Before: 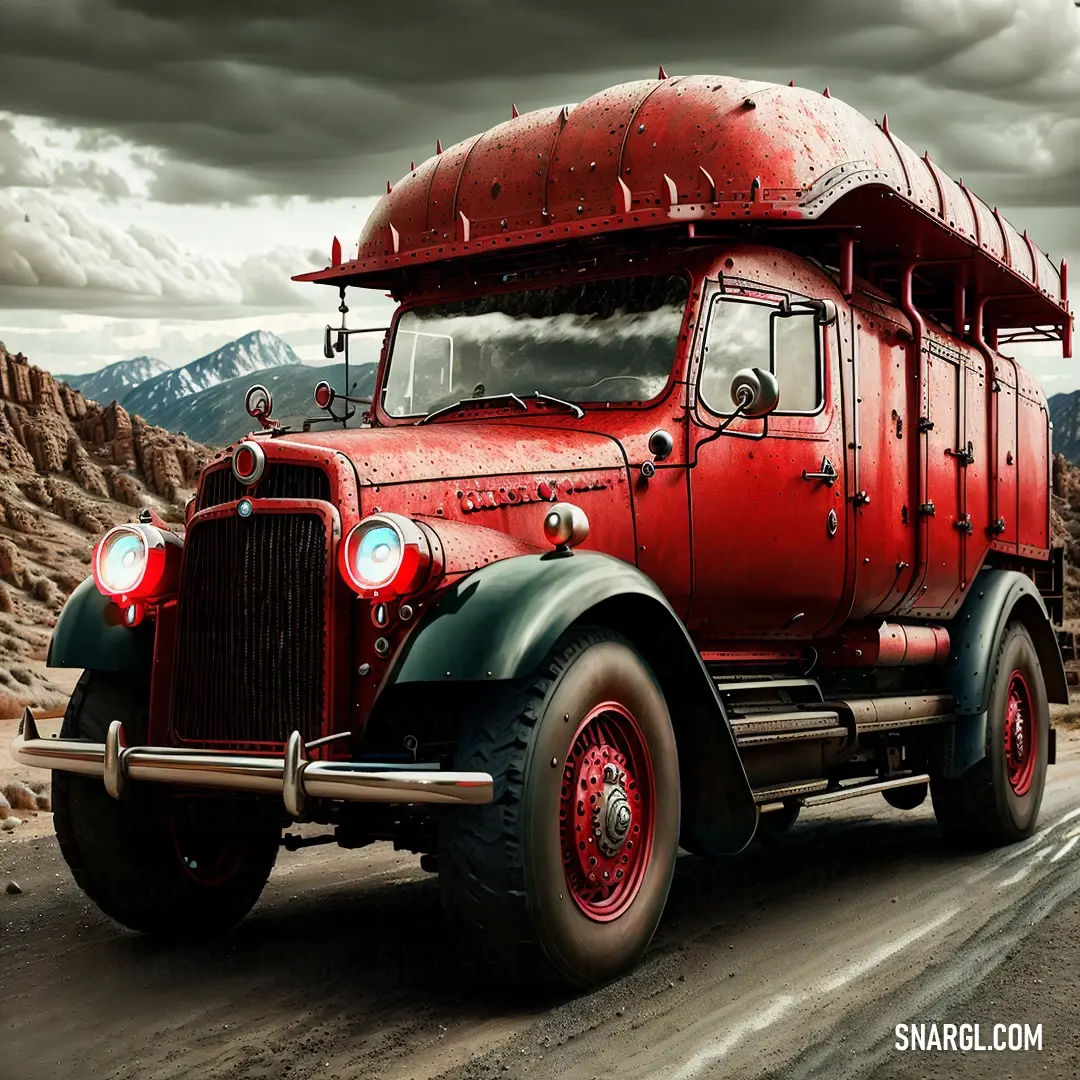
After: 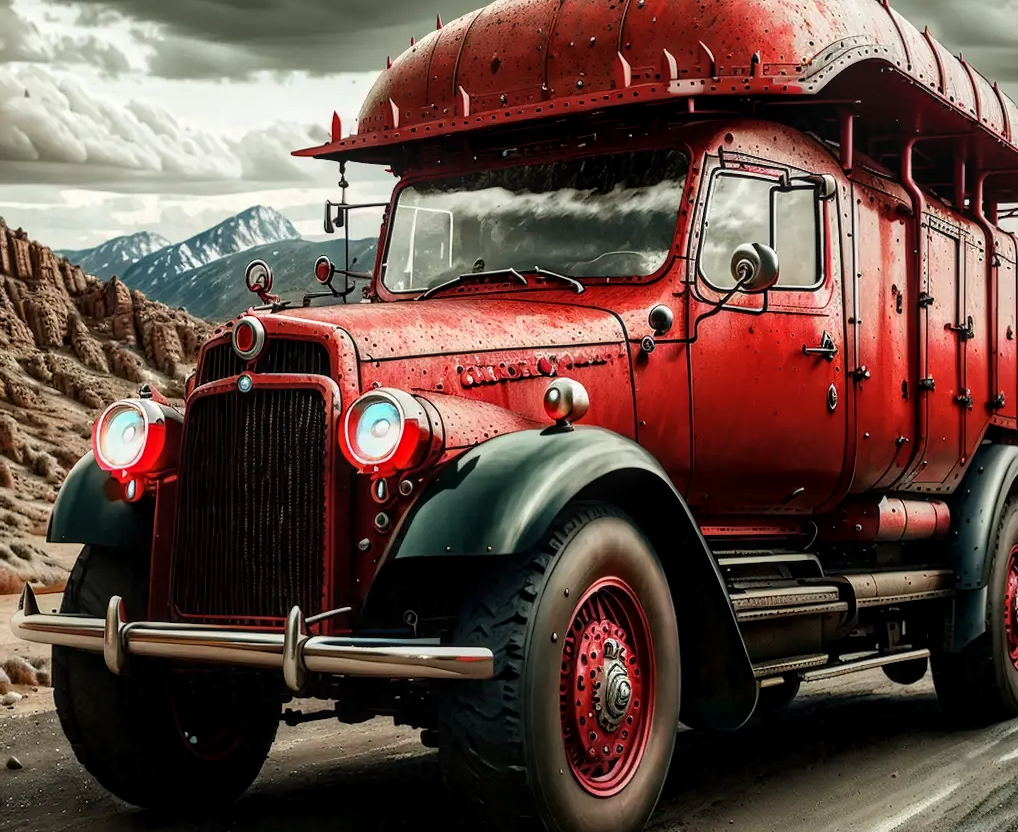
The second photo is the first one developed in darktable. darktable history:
crop and rotate: angle 0.03°, top 11.643%, right 5.651%, bottom 11.189%
local contrast: on, module defaults
